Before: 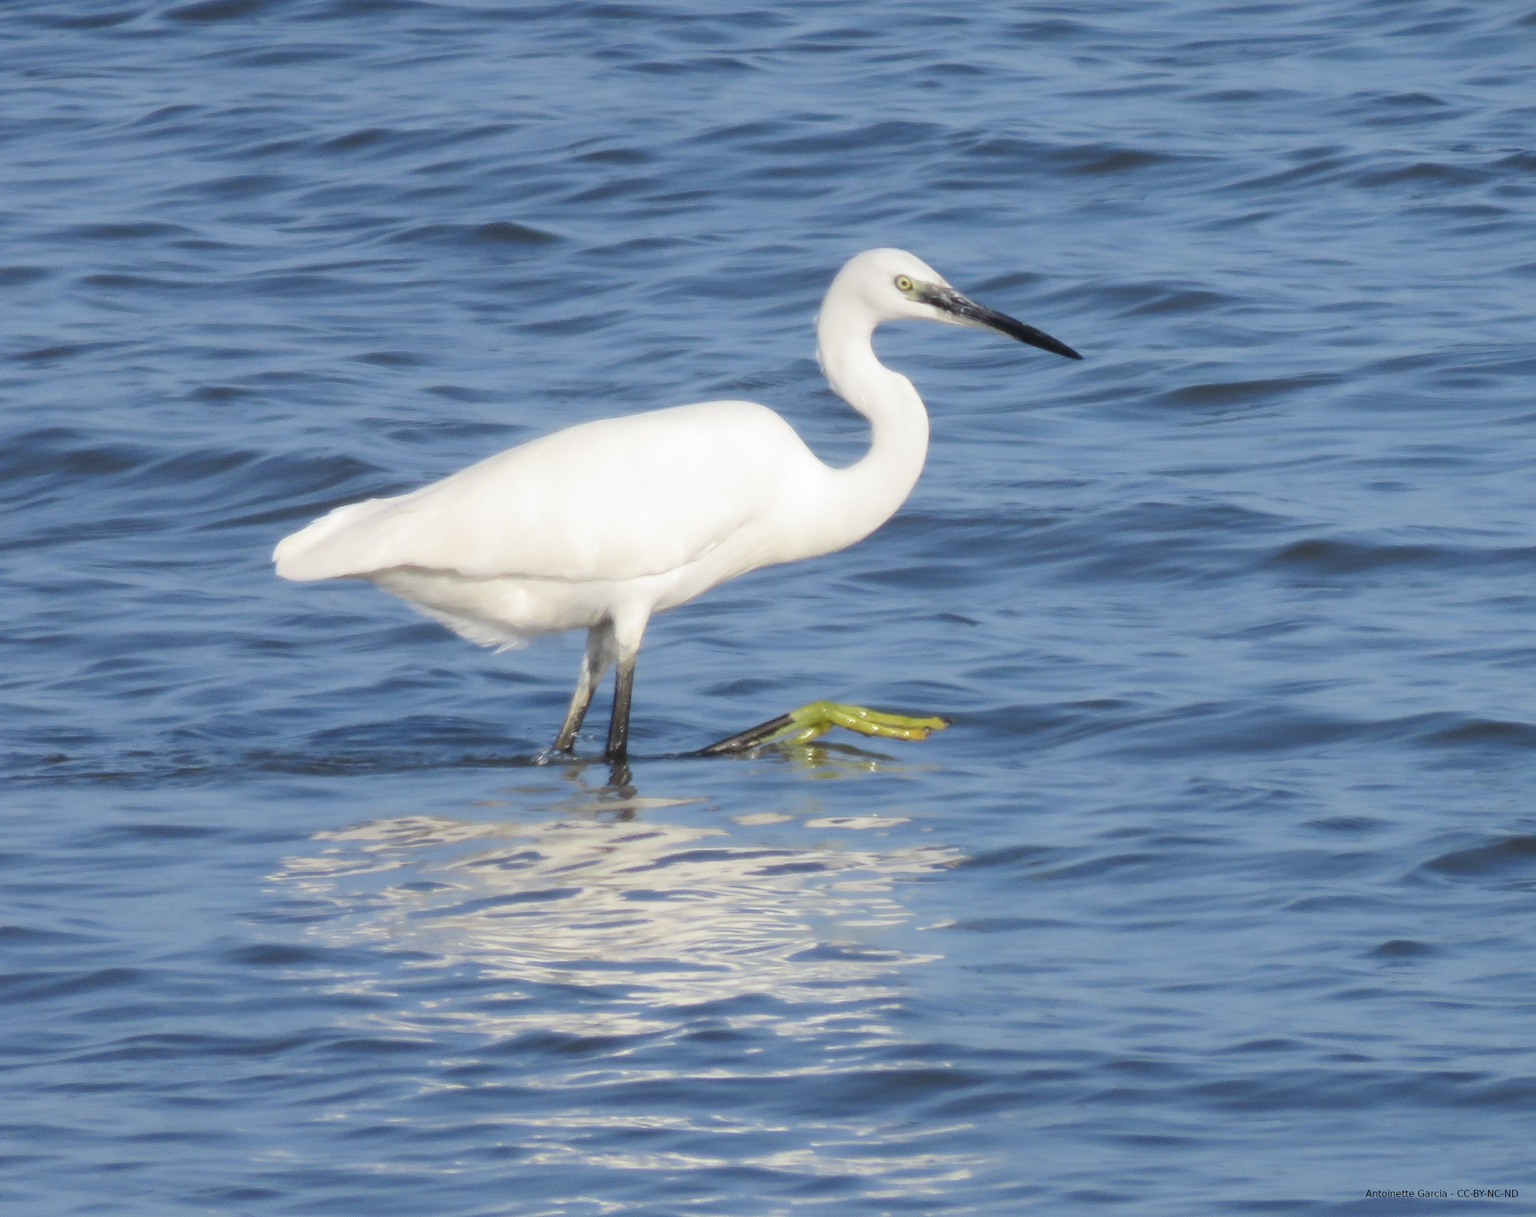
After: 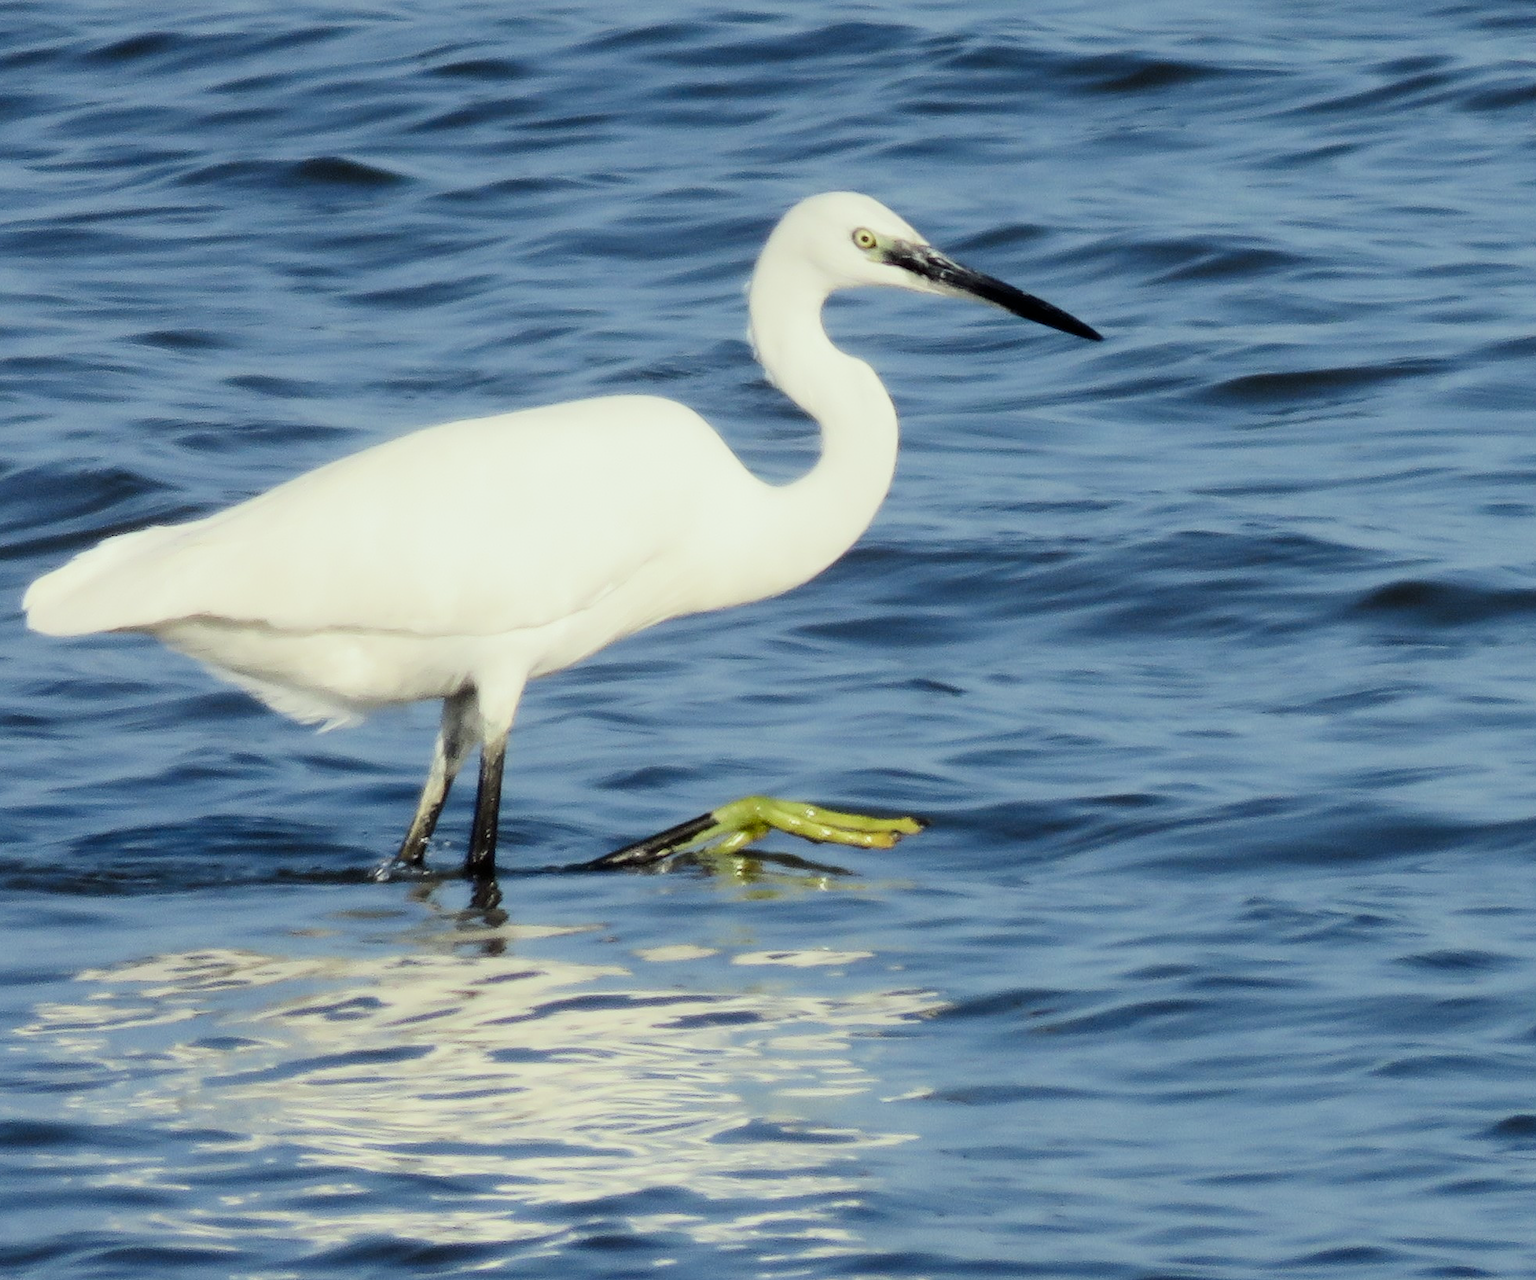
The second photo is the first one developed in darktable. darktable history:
crop: left 16.687%, top 8.594%, right 8.301%, bottom 12.479%
color correction: highlights a* -4.43, highlights b* 6.77
filmic rgb: black relative exposure -7.49 EV, white relative exposure 4.99 EV, hardness 3.3, contrast 1.301, add noise in highlights 0, preserve chrominance max RGB, color science v3 (2019), use custom middle-gray values true, iterations of high-quality reconstruction 0, contrast in highlights soft
contrast brightness saturation: contrast 0.2, brightness -0.1, saturation 0.104
